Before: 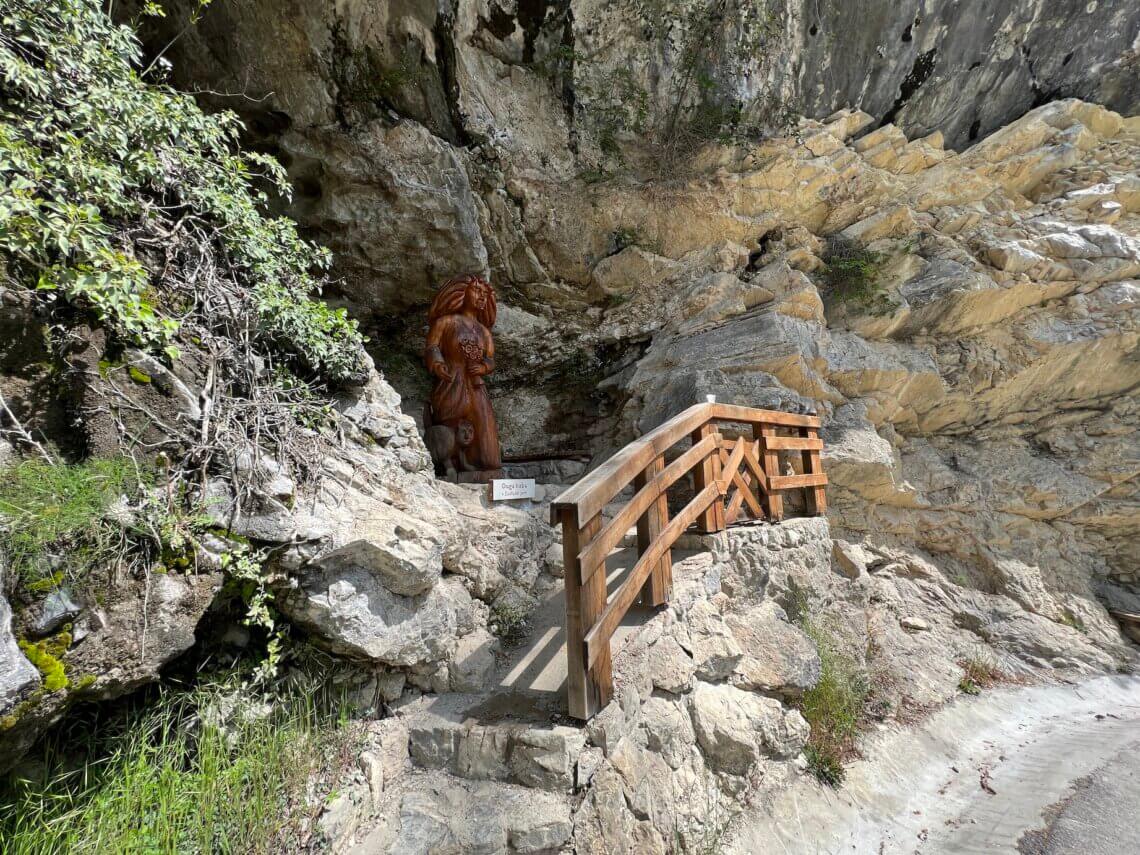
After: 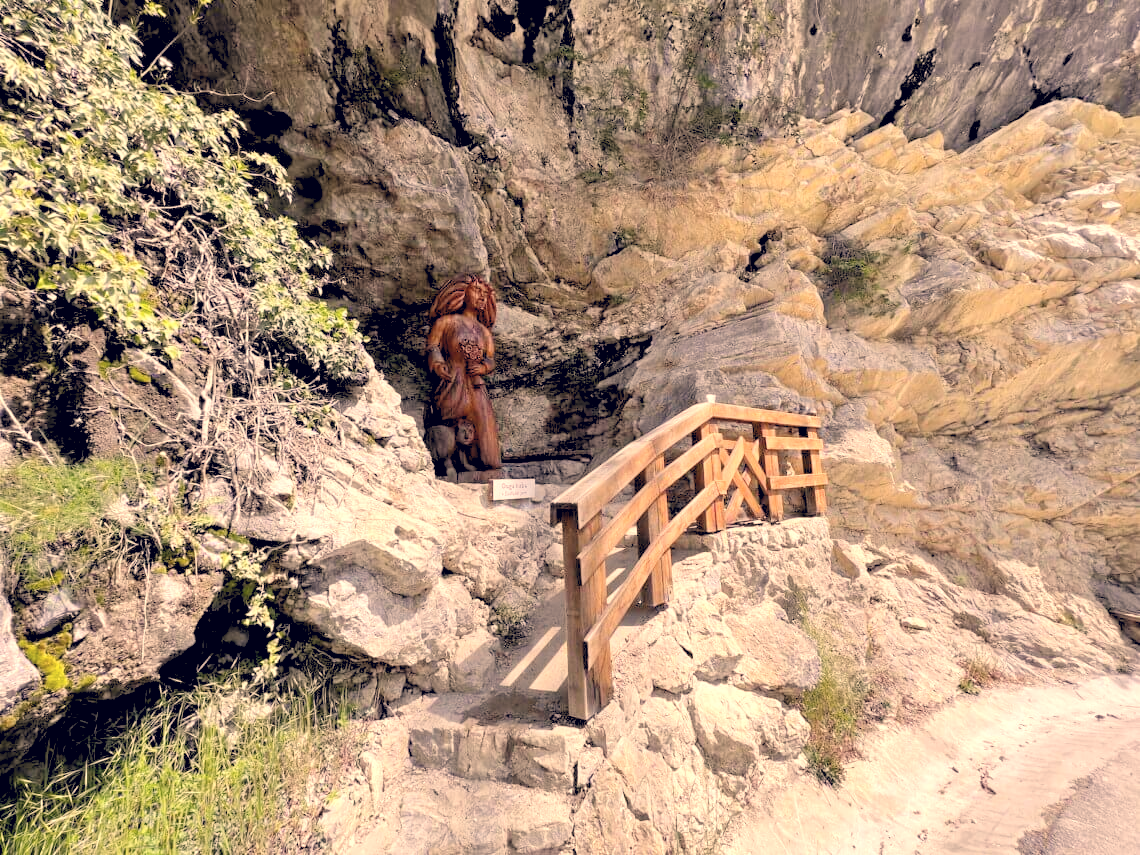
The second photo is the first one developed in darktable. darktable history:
exposure: exposure 0.3 EV, compensate highlight preservation false
levels: levels [0.093, 0.434, 0.988]
color correction: highlights a* 19.59, highlights b* 27.49, shadows a* 3.46, shadows b* -17.28, saturation 0.73
